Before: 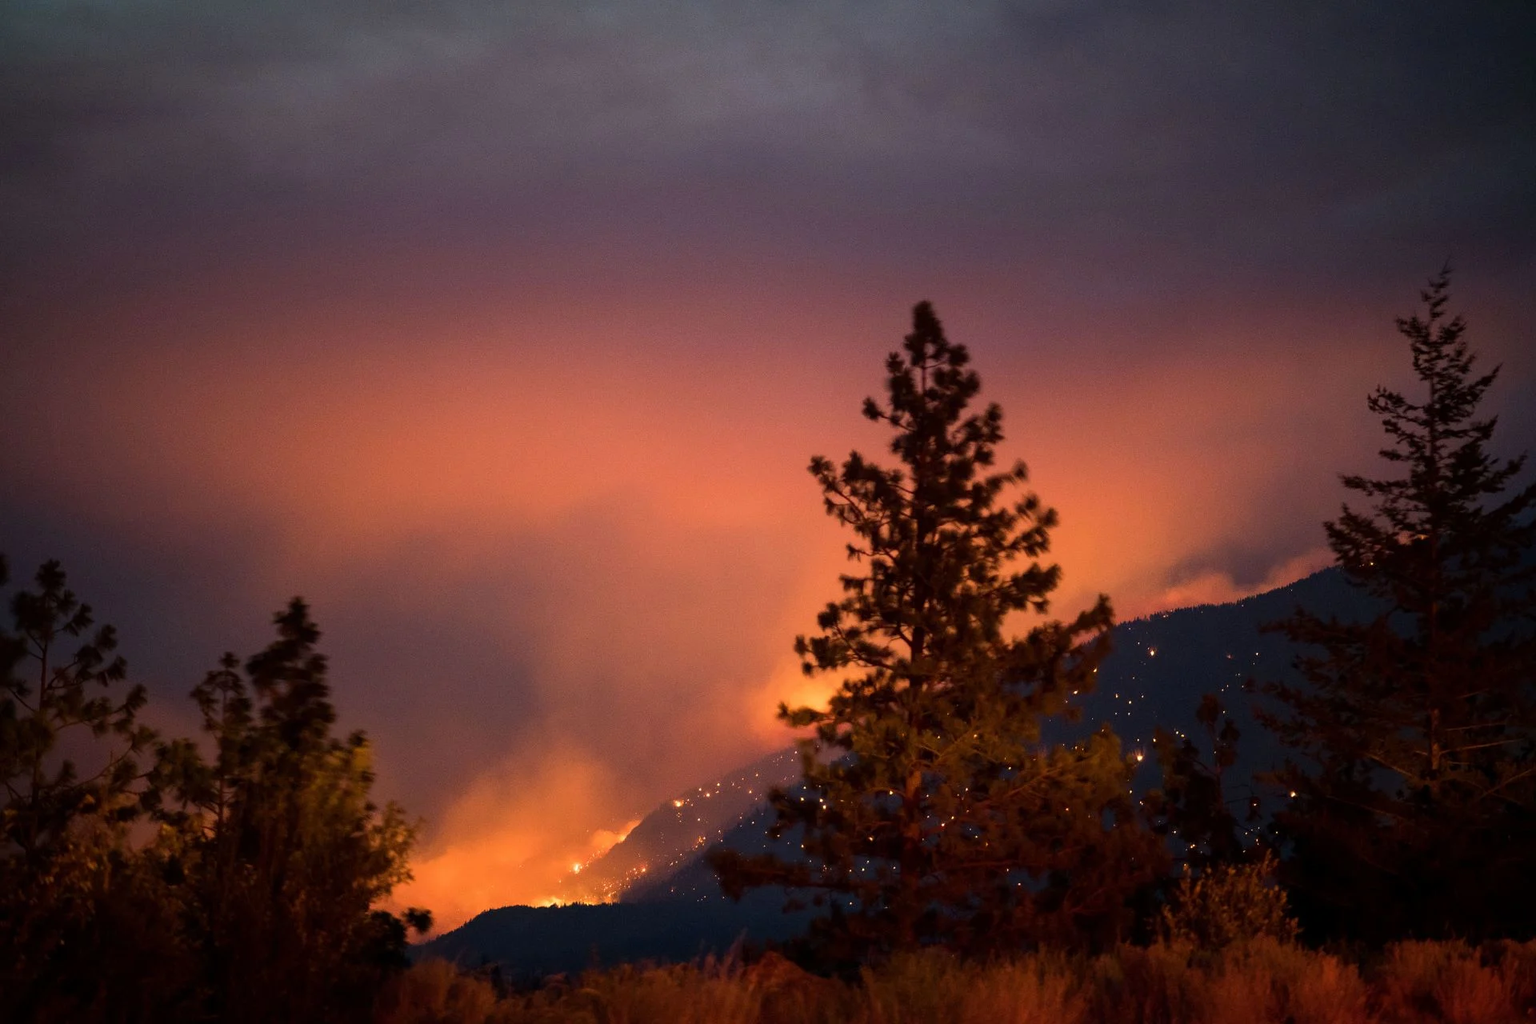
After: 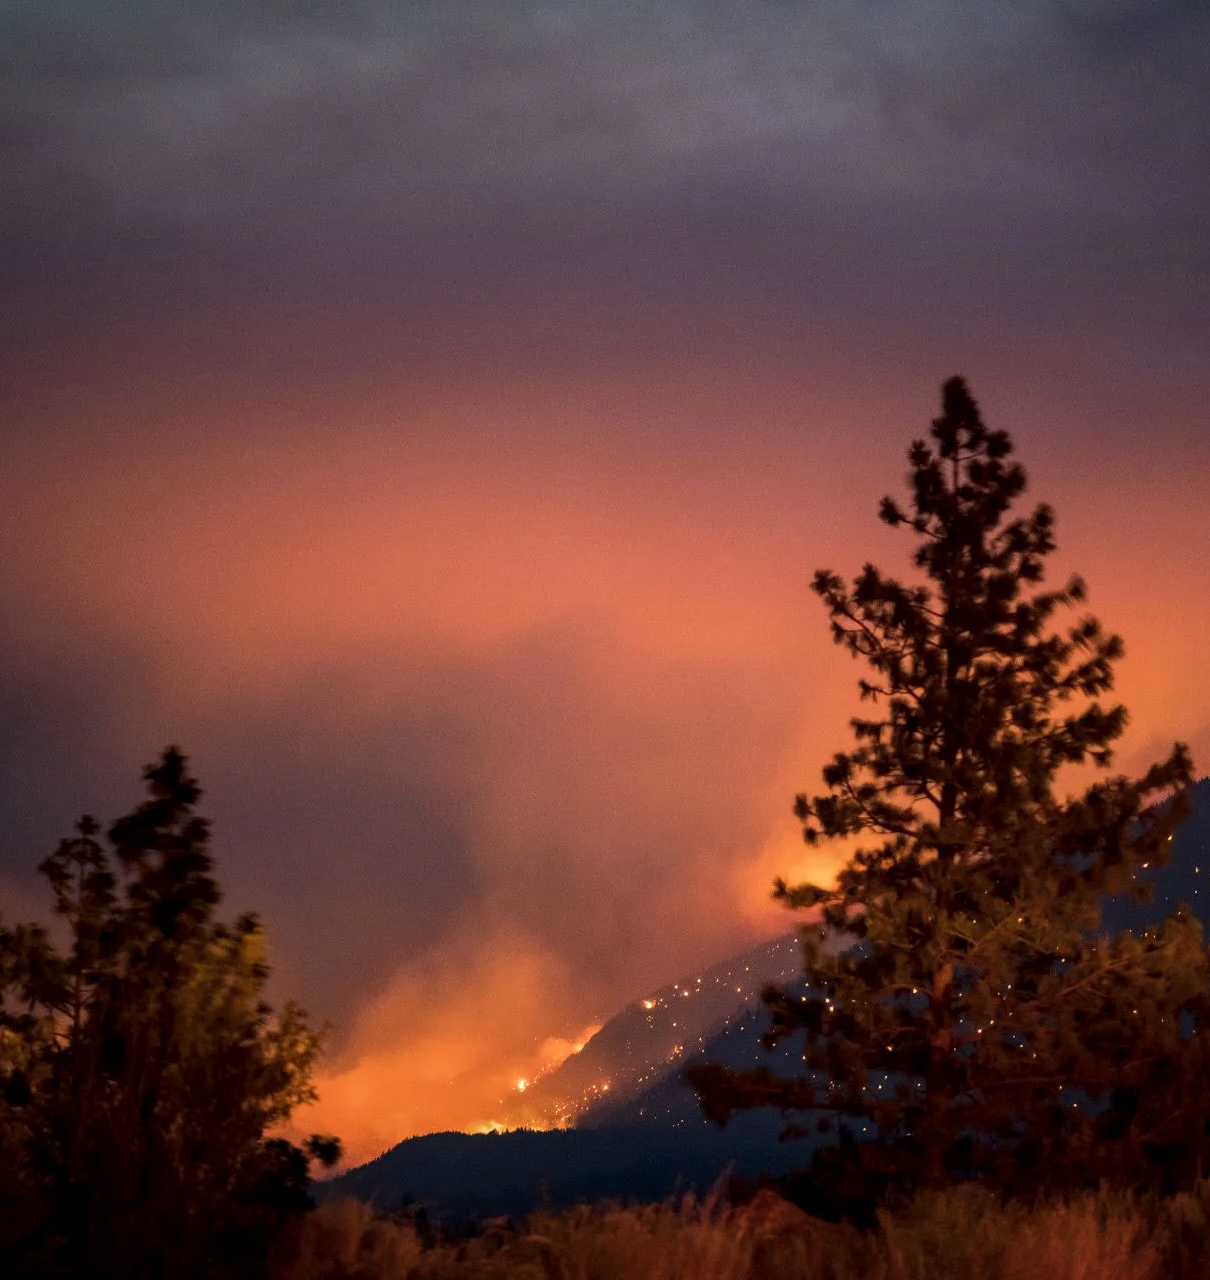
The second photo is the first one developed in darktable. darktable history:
local contrast: on, module defaults
color zones: curves: ch0 [(0.068, 0.464) (0.25, 0.5) (0.48, 0.508) (0.75, 0.536) (0.886, 0.476) (0.967, 0.456)]; ch1 [(0.066, 0.456) (0.25, 0.5) (0.616, 0.508) (0.746, 0.56) (0.934, 0.444)]
crop: left 10.406%, right 26.558%
